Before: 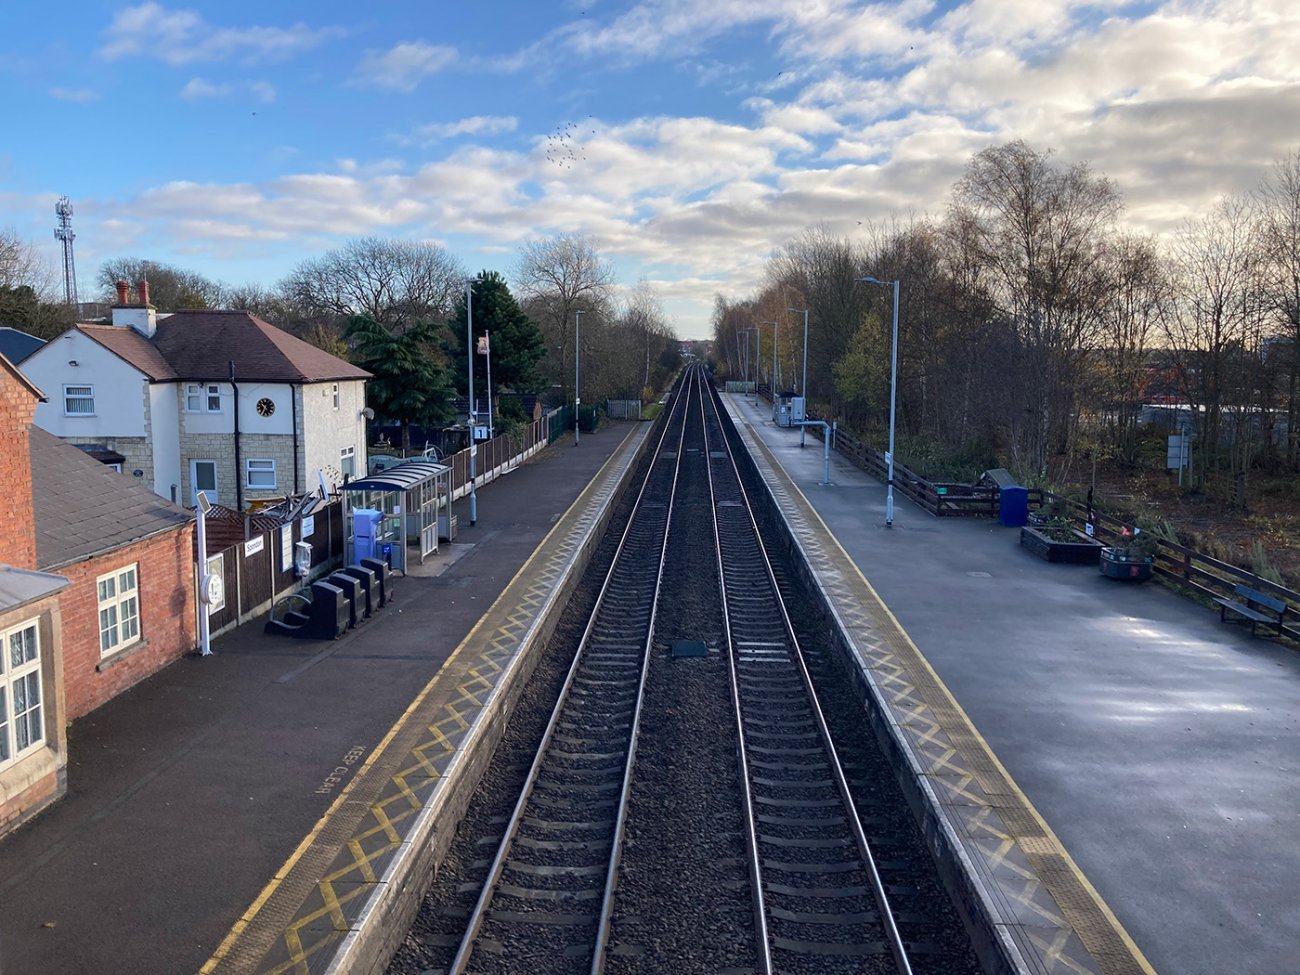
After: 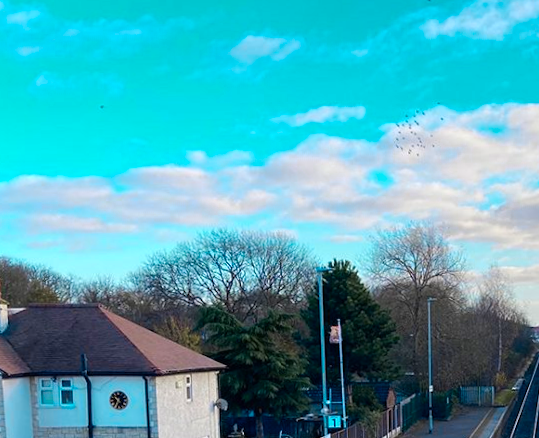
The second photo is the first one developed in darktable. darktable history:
color balance rgb: shadows fall-off 101%, linear chroma grading › mid-tones 7.63%, perceptual saturation grading › mid-tones 11.68%, mask middle-gray fulcrum 22.45%, global vibrance 10.11%, saturation formula JzAzBz (2021)
color zones: curves: ch0 [(0.254, 0.492) (0.724, 0.62)]; ch1 [(0.25, 0.528) (0.719, 0.796)]; ch2 [(0, 0.472) (0.25, 0.5) (0.73, 0.184)]
rotate and perspective: rotation -1°, crop left 0.011, crop right 0.989, crop top 0.025, crop bottom 0.975
crop and rotate: left 10.817%, top 0.062%, right 47.194%, bottom 53.626%
